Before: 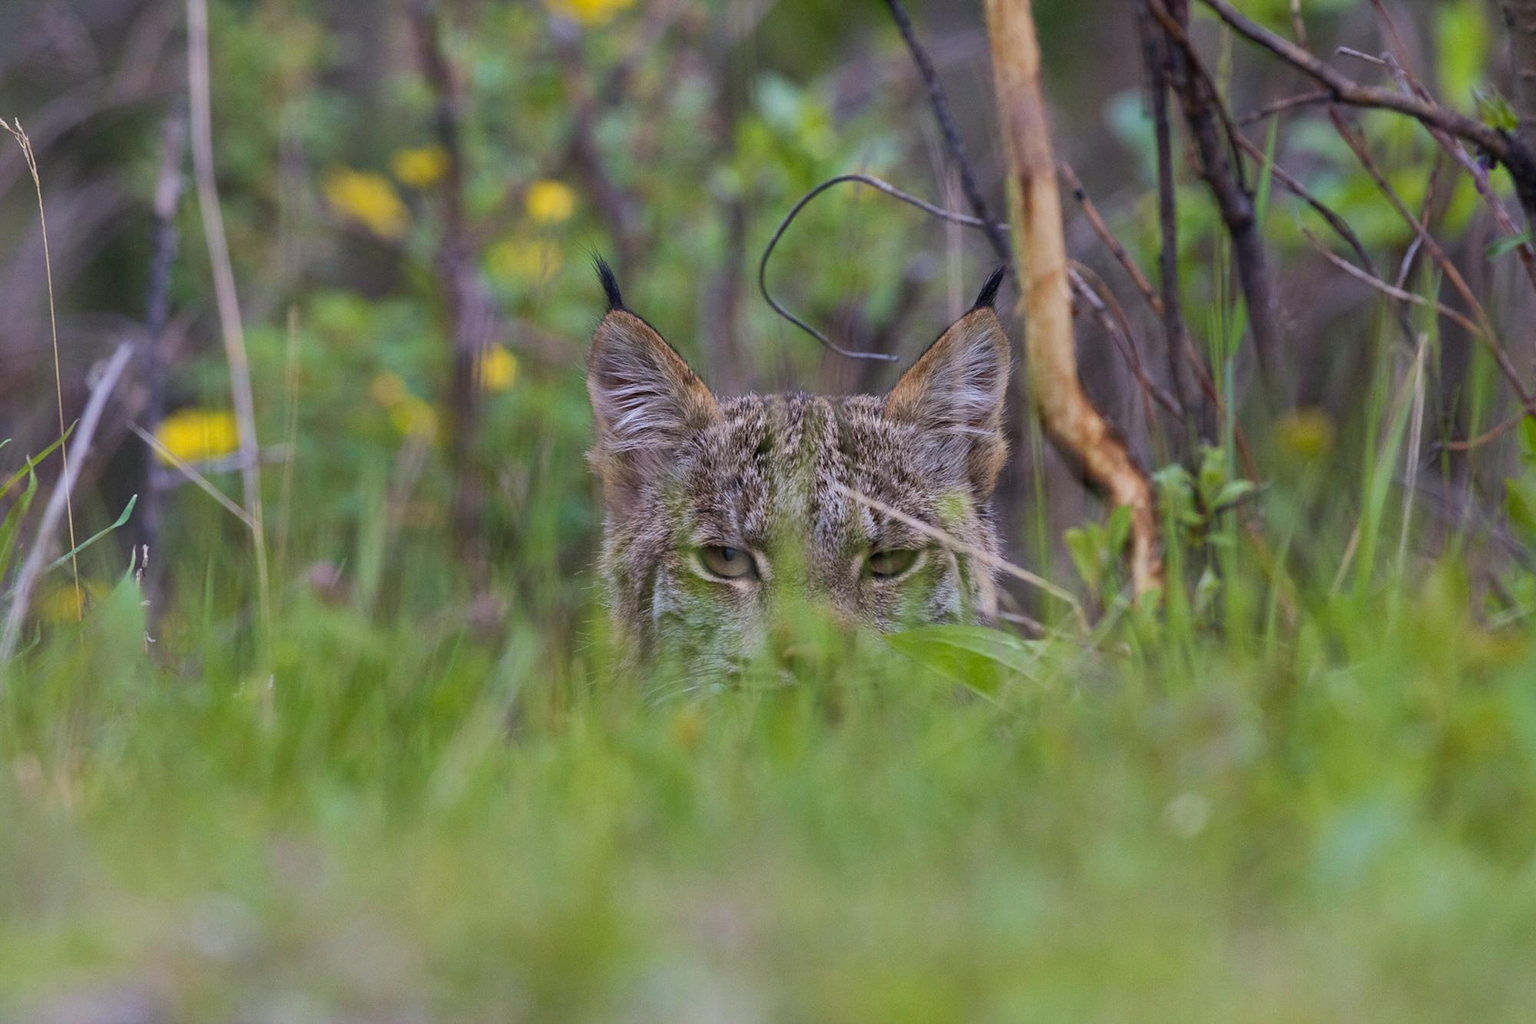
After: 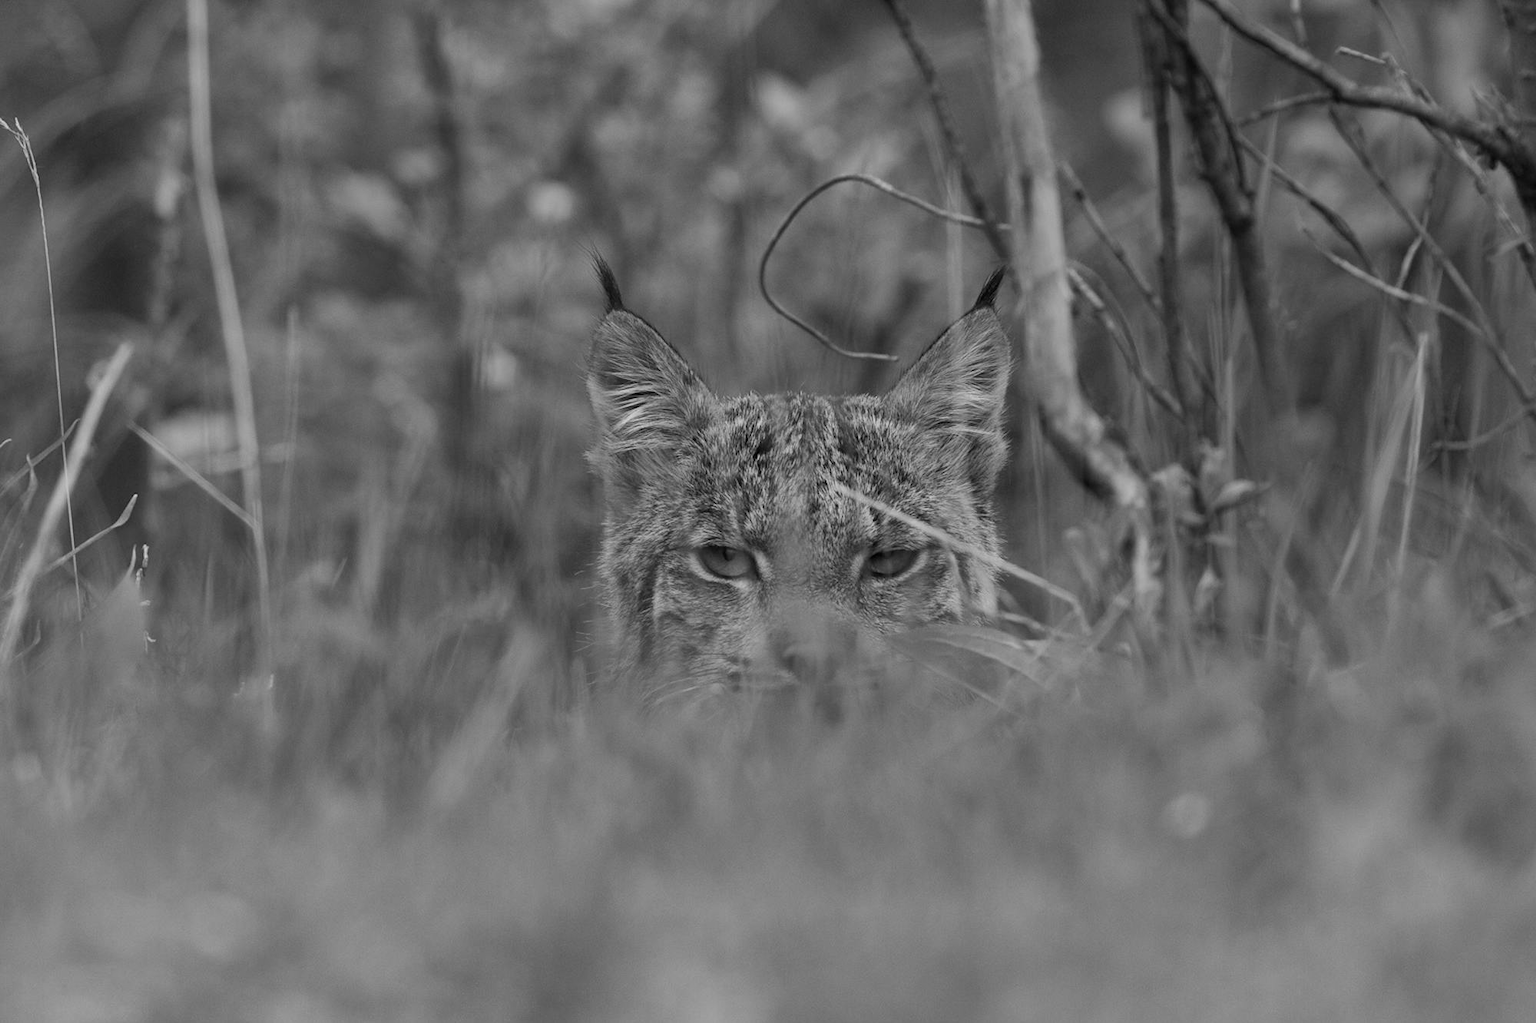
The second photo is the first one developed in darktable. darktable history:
color calibration: output gray [0.22, 0.42, 0.37, 0], gray › normalize channels true, illuminant same as pipeline (D50), adaptation XYZ, x 0.346, y 0.359, gamut compression 0
